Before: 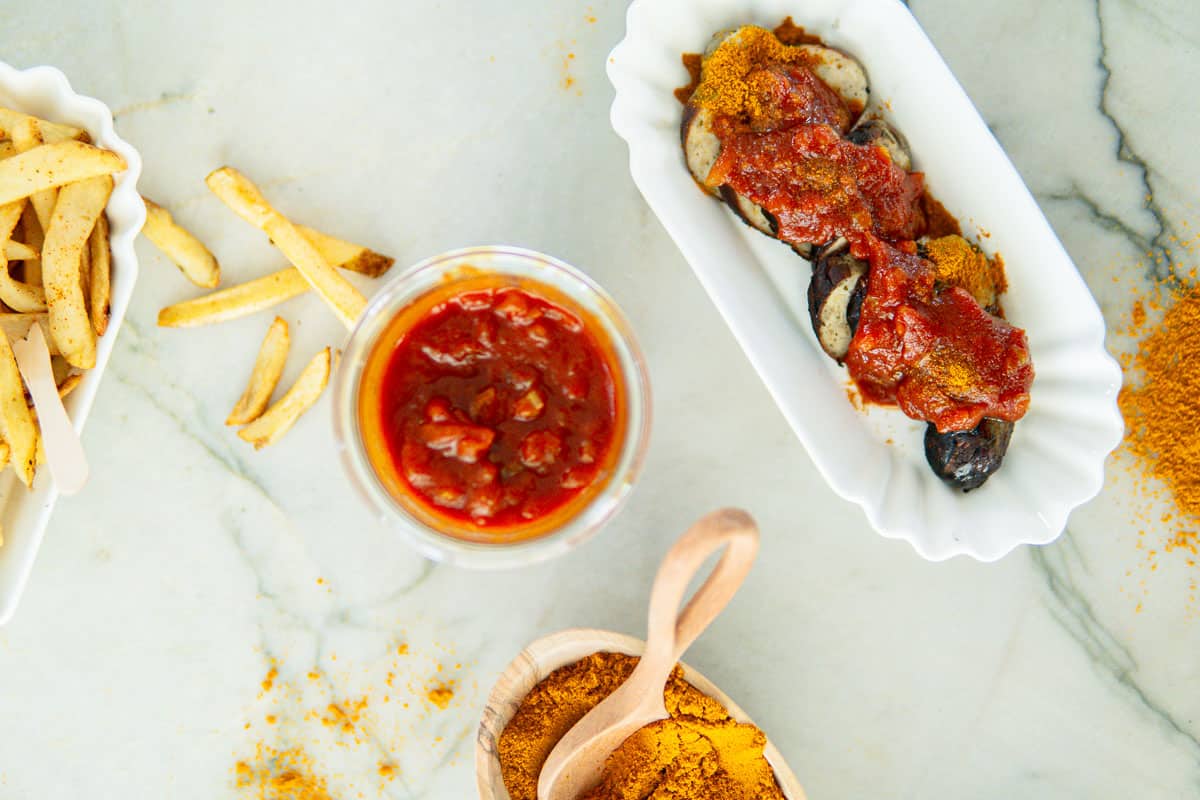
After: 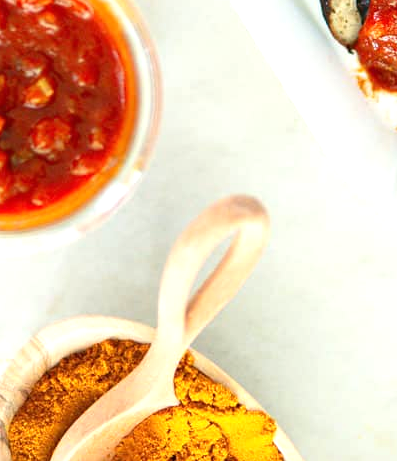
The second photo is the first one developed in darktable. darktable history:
exposure: black level correction 0, exposure 0.5 EV, compensate highlight preservation false
crop: left 40.878%, top 39.176%, right 25.993%, bottom 3.081%
